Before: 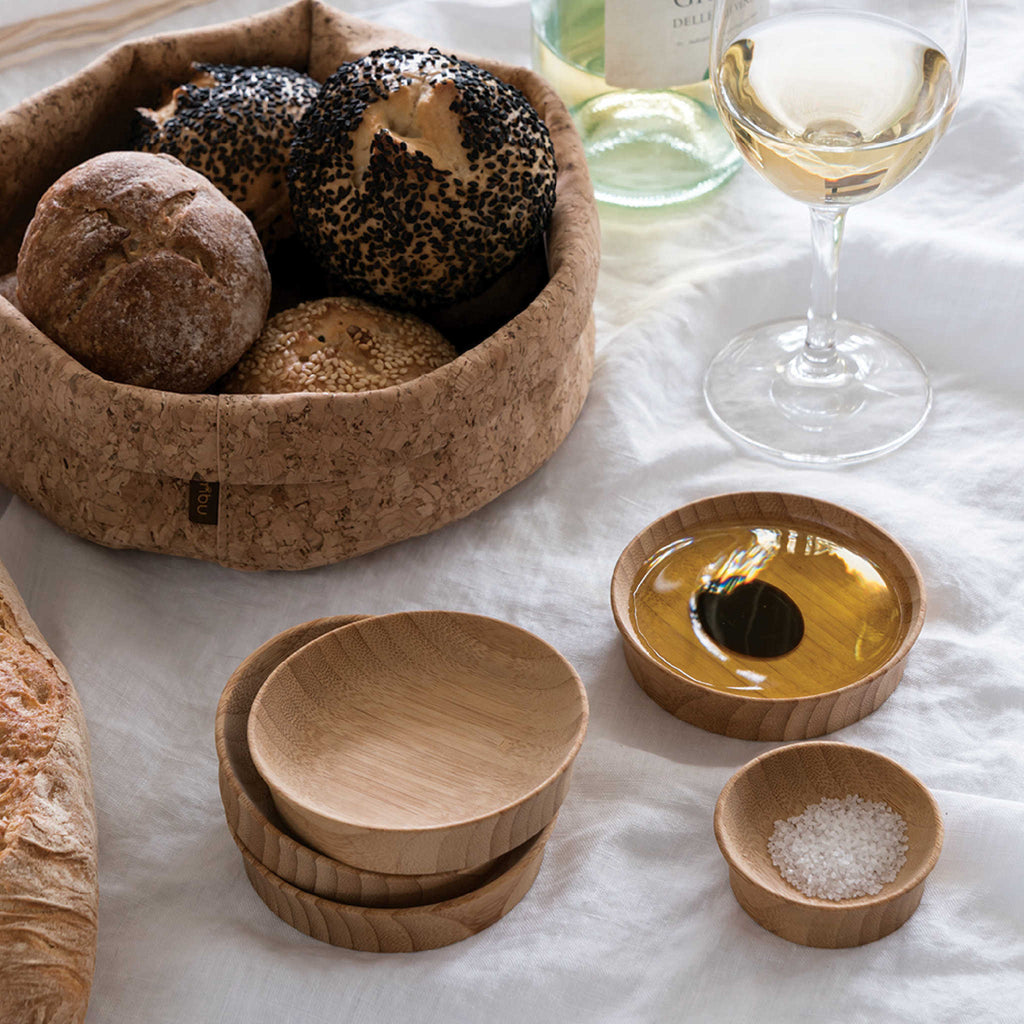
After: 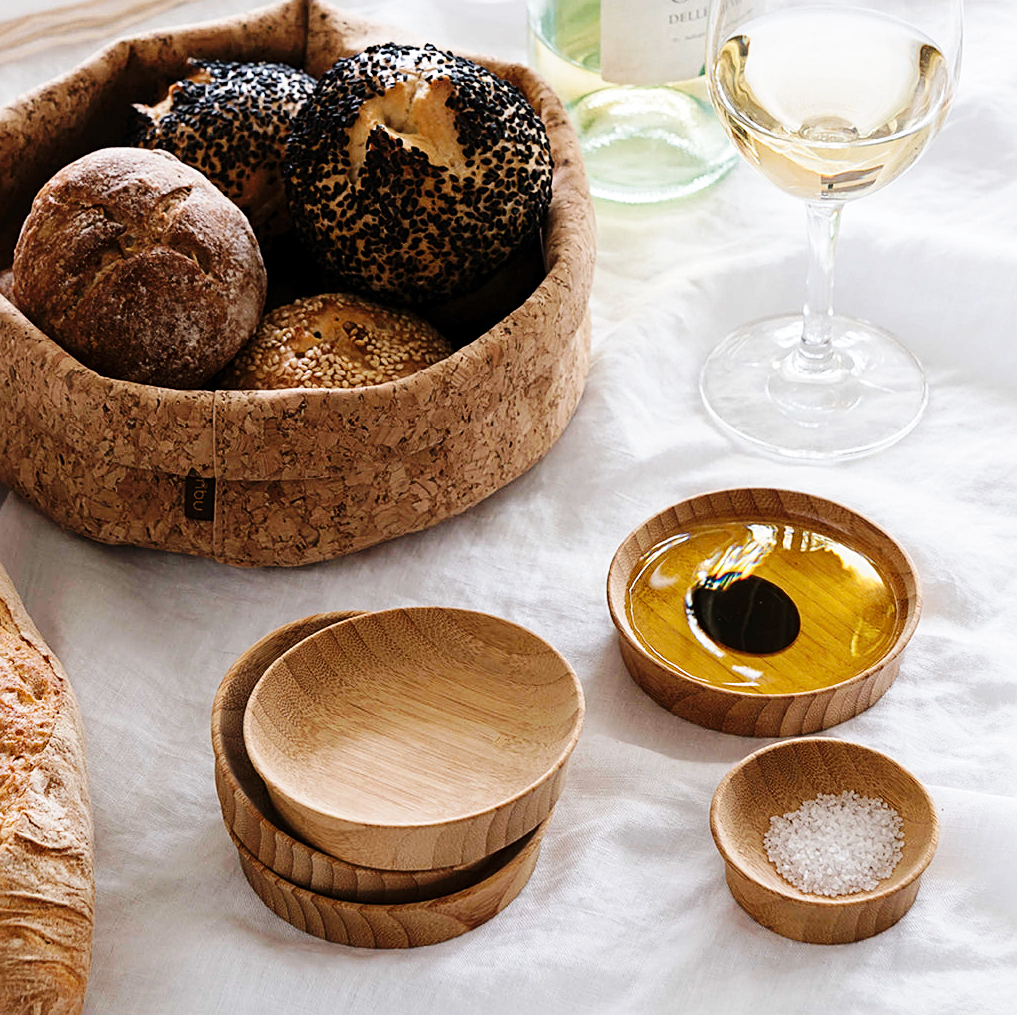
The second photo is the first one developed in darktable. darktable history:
base curve: curves: ch0 [(0, 0) (0.036, 0.025) (0.121, 0.166) (0.206, 0.329) (0.605, 0.79) (1, 1)], preserve colors none
sharpen: on, module defaults
crop: left 0.434%, top 0.485%, right 0.244%, bottom 0.386%
